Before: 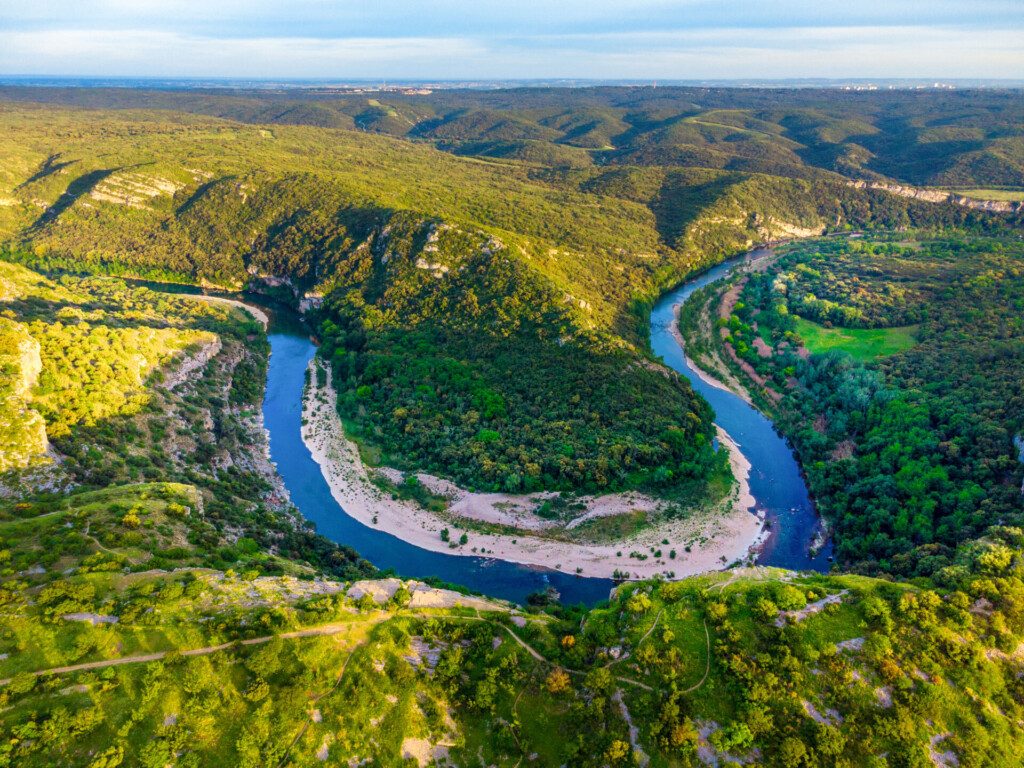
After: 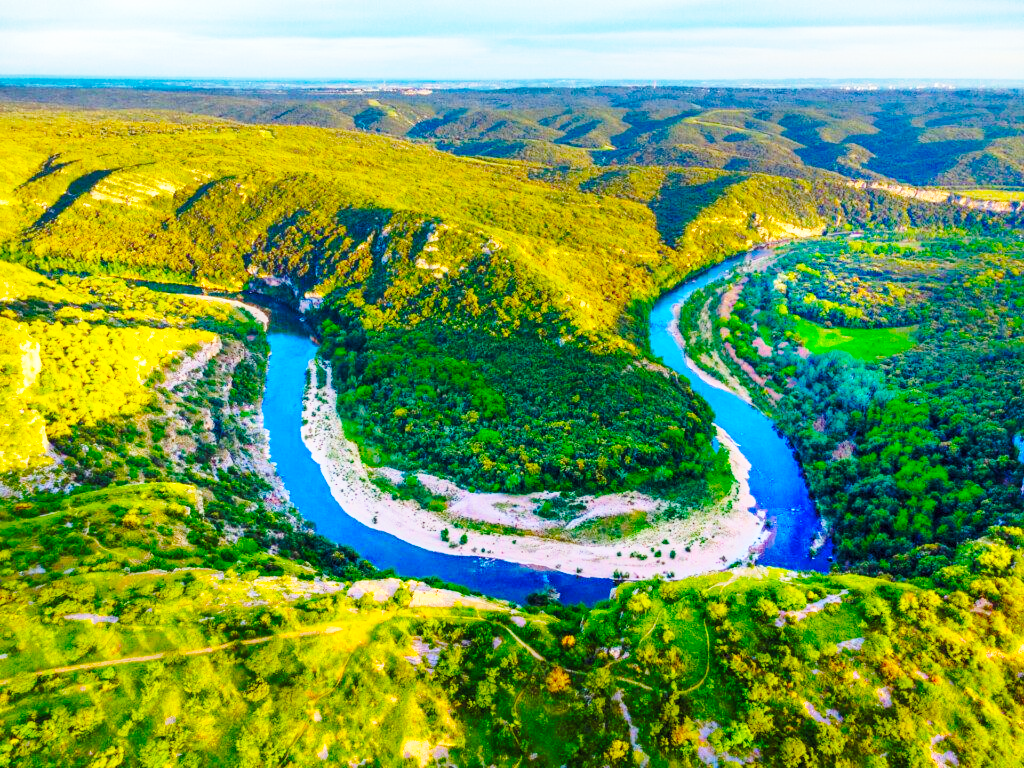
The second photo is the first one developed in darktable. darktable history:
base curve: curves: ch0 [(0, 0) (0.032, 0.037) (0.105, 0.228) (0.435, 0.76) (0.856, 0.983) (1, 1)], preserve colors none
exposure: compensate highlight preservation false
white balance: red 0.978, blue 0.999
color balance rgb: linear chroma grading › global chroma 15%, perceptual saturation grading › global saturation 30%
shadows and highlights: highlights color adjustment 0%, soften with gaussian
contrast brightness saturation: brightness 0.09, saturation 0.19
